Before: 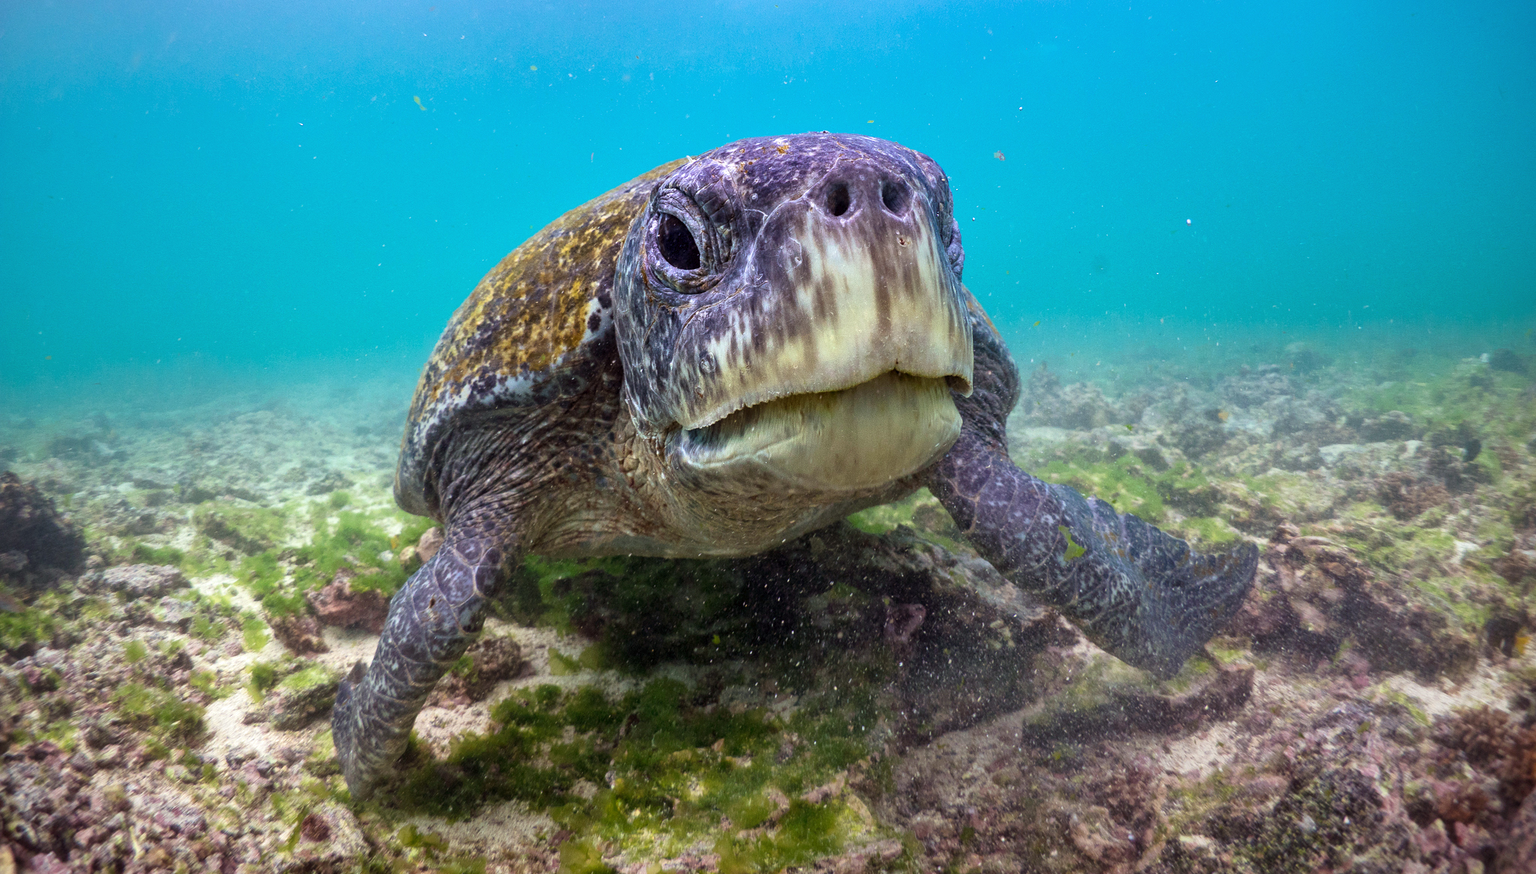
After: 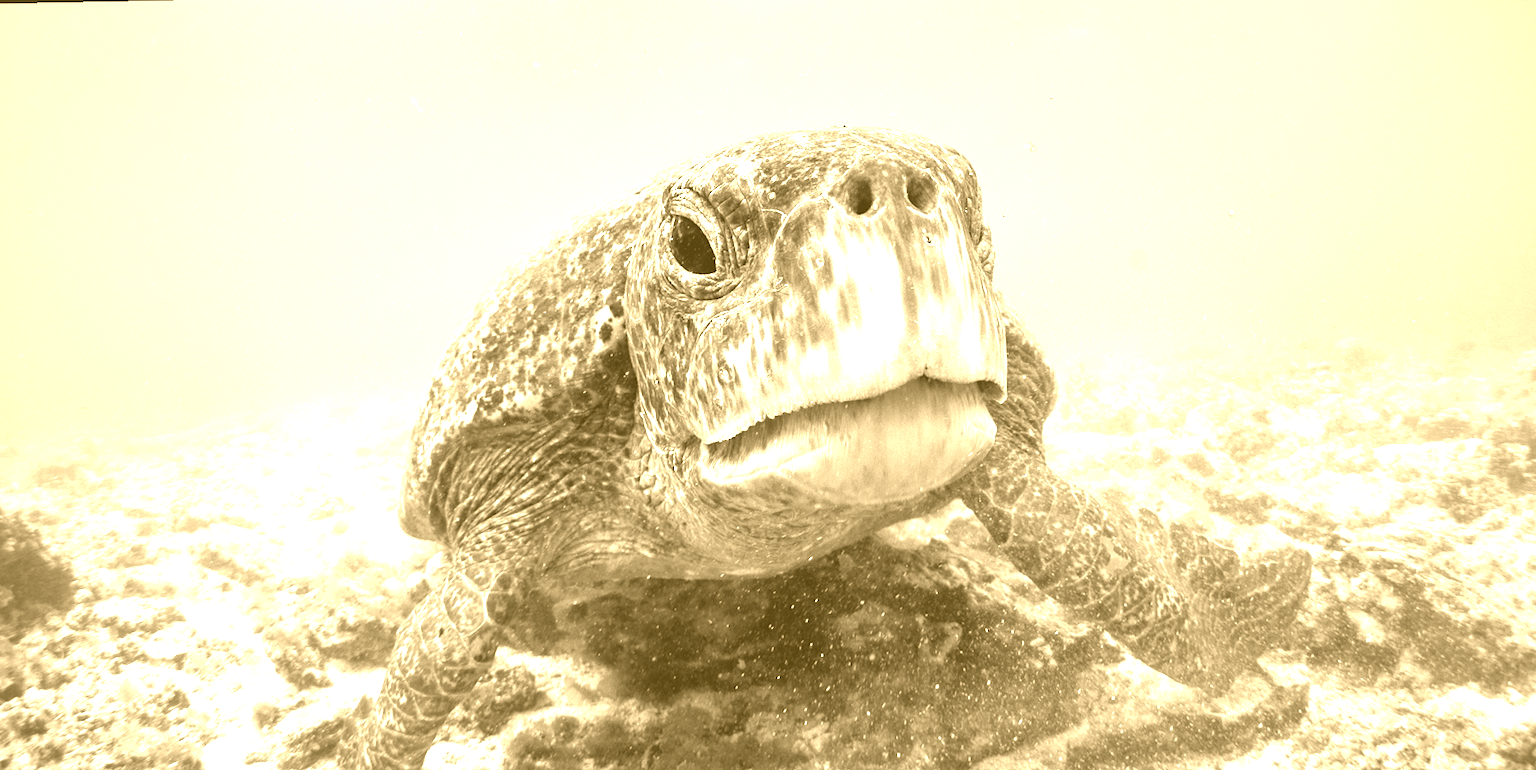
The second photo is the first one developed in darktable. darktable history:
colorize: hue 36°, source mix 100%
crop and rotate: angle 0.2°, left 0.275%, right 3.127%, bottom 14.18%
color balance rgb: linear chroma grading › global chroma 10%, perceptual saturation grading › global saturation 40%, perceptual brilliance grading › global brilliance 30%, global vibrance 20%
rotate and perspective: rotation -1°, crop left 0.011, crop right 0.989, crop top 0.025, crop bottom 0.975
